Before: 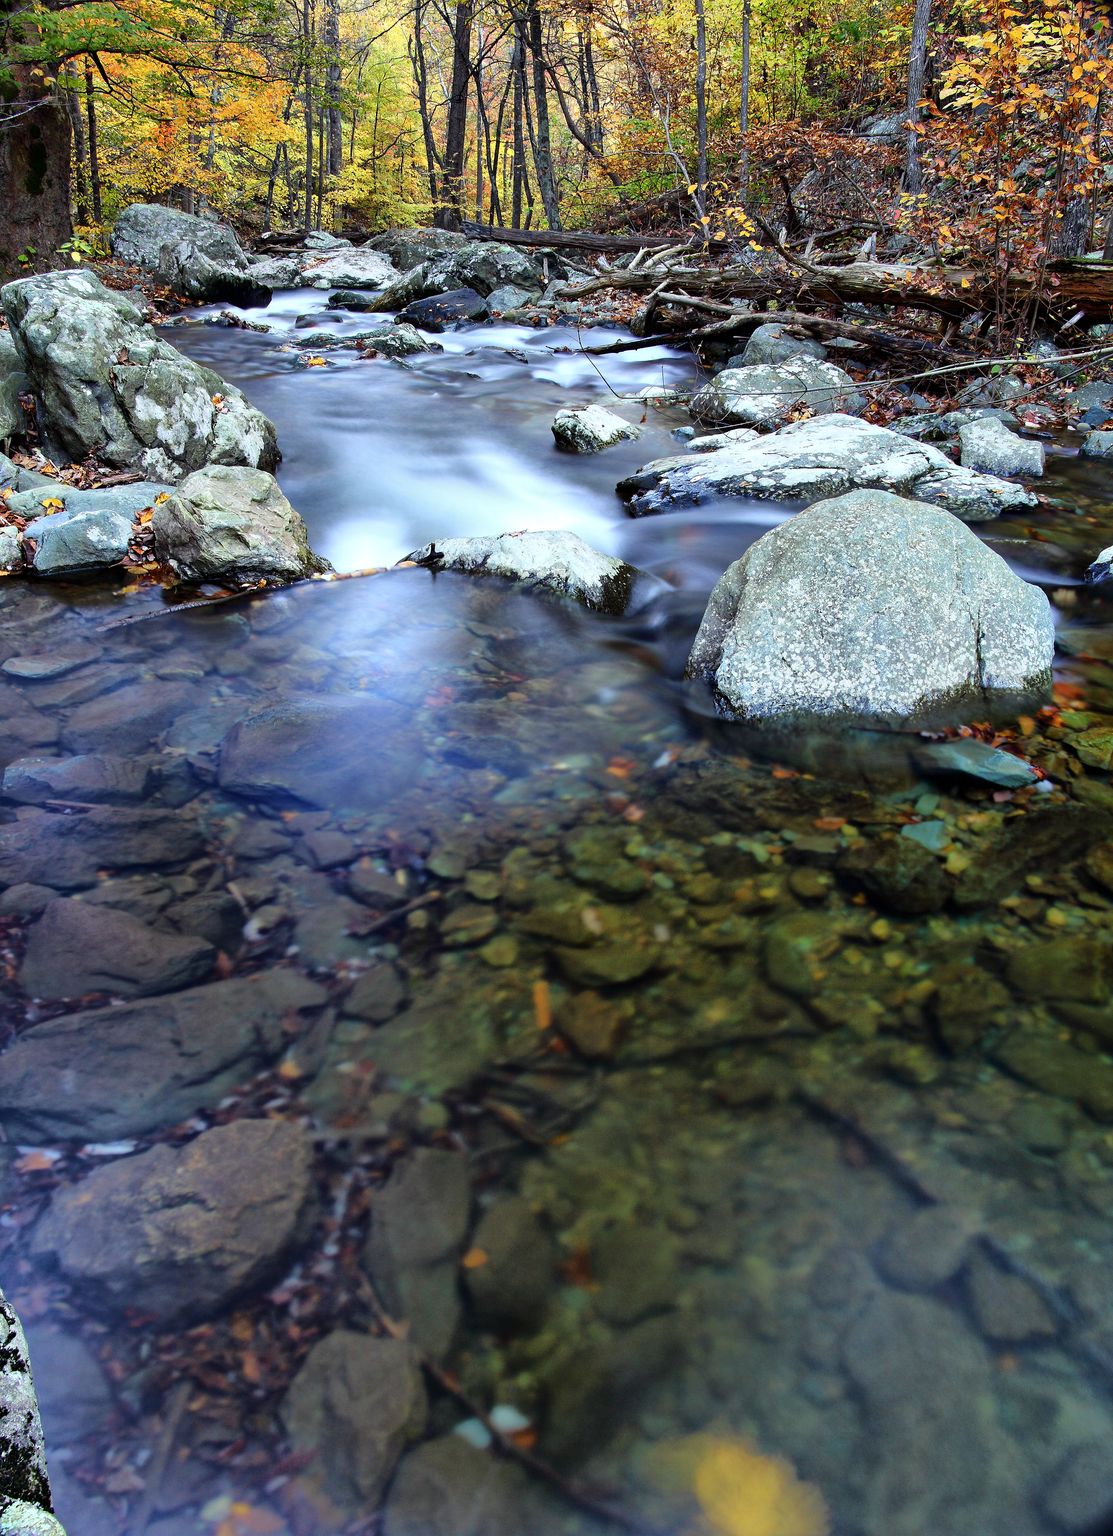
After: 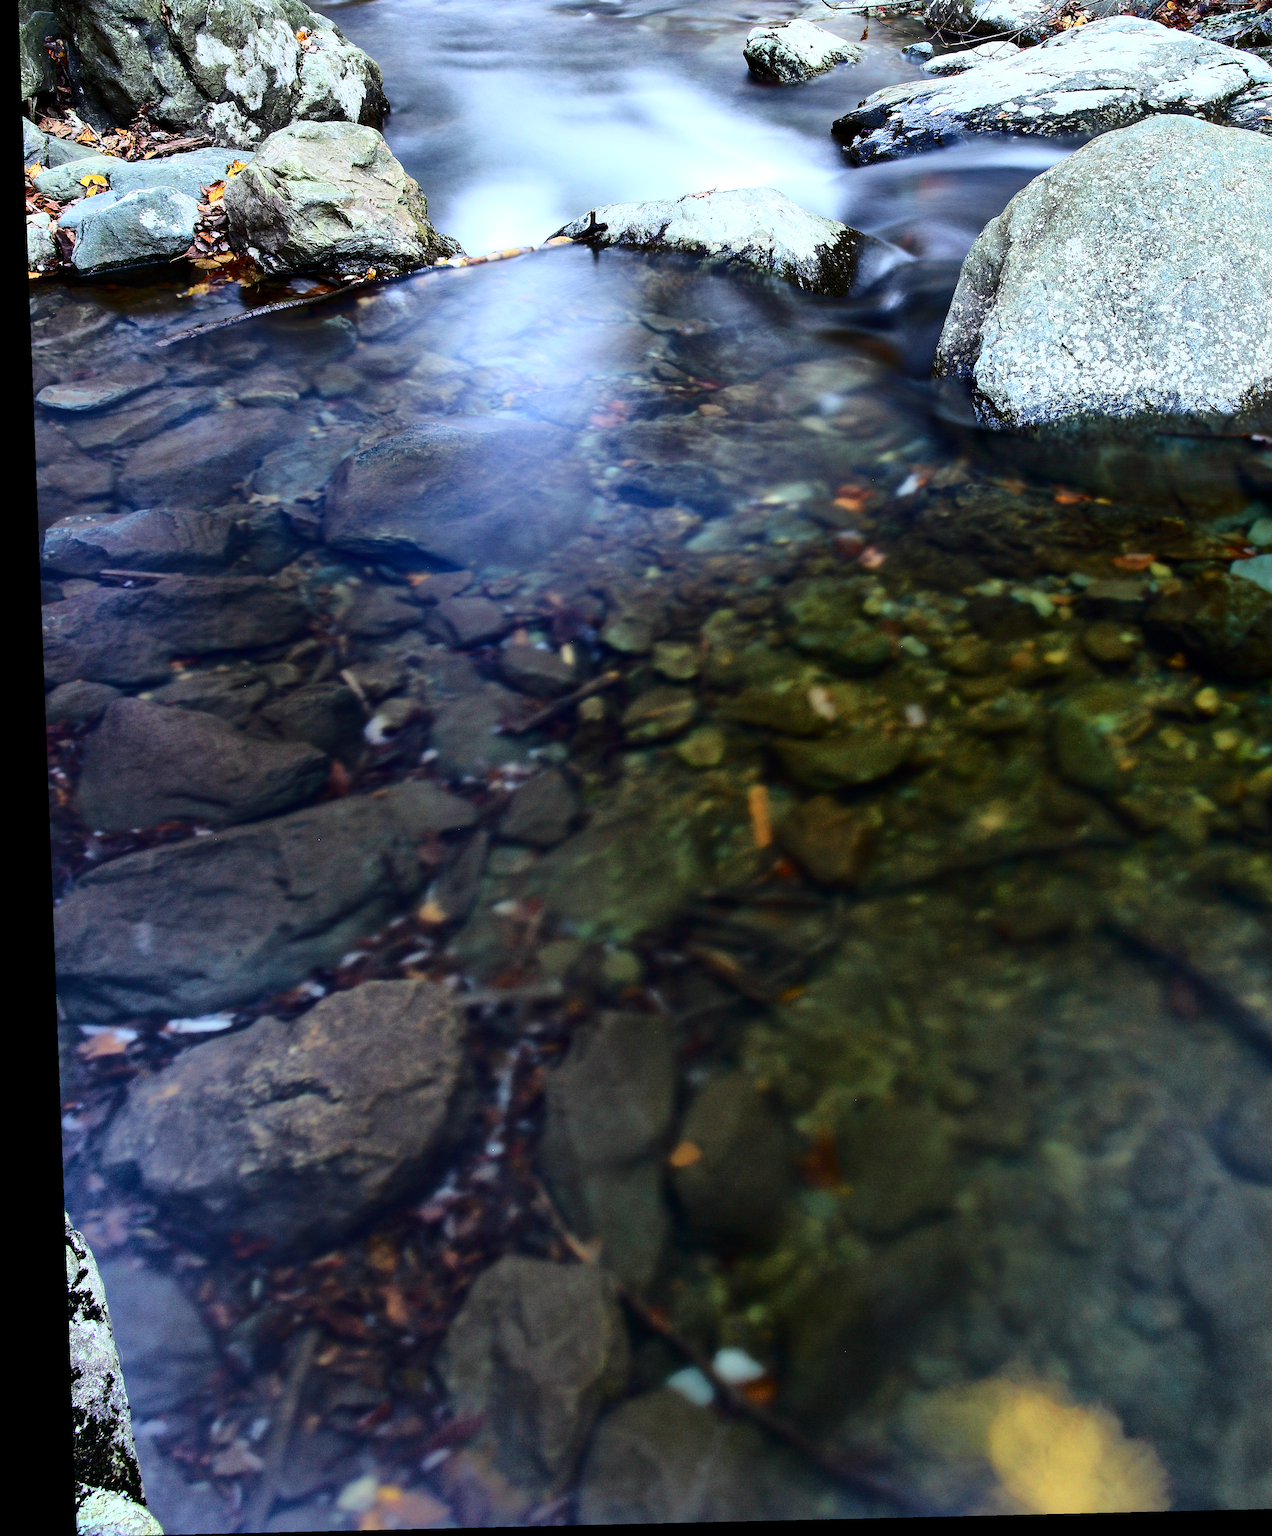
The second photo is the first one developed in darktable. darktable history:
crop: top 26.531%, right 17.959%
rotate and perspective: rotation -2.22°, lens shift (horizontal) -0.022, automatic cropping off
fill light: on, module defaults
contrast brightness saturation: contrast 0.28
